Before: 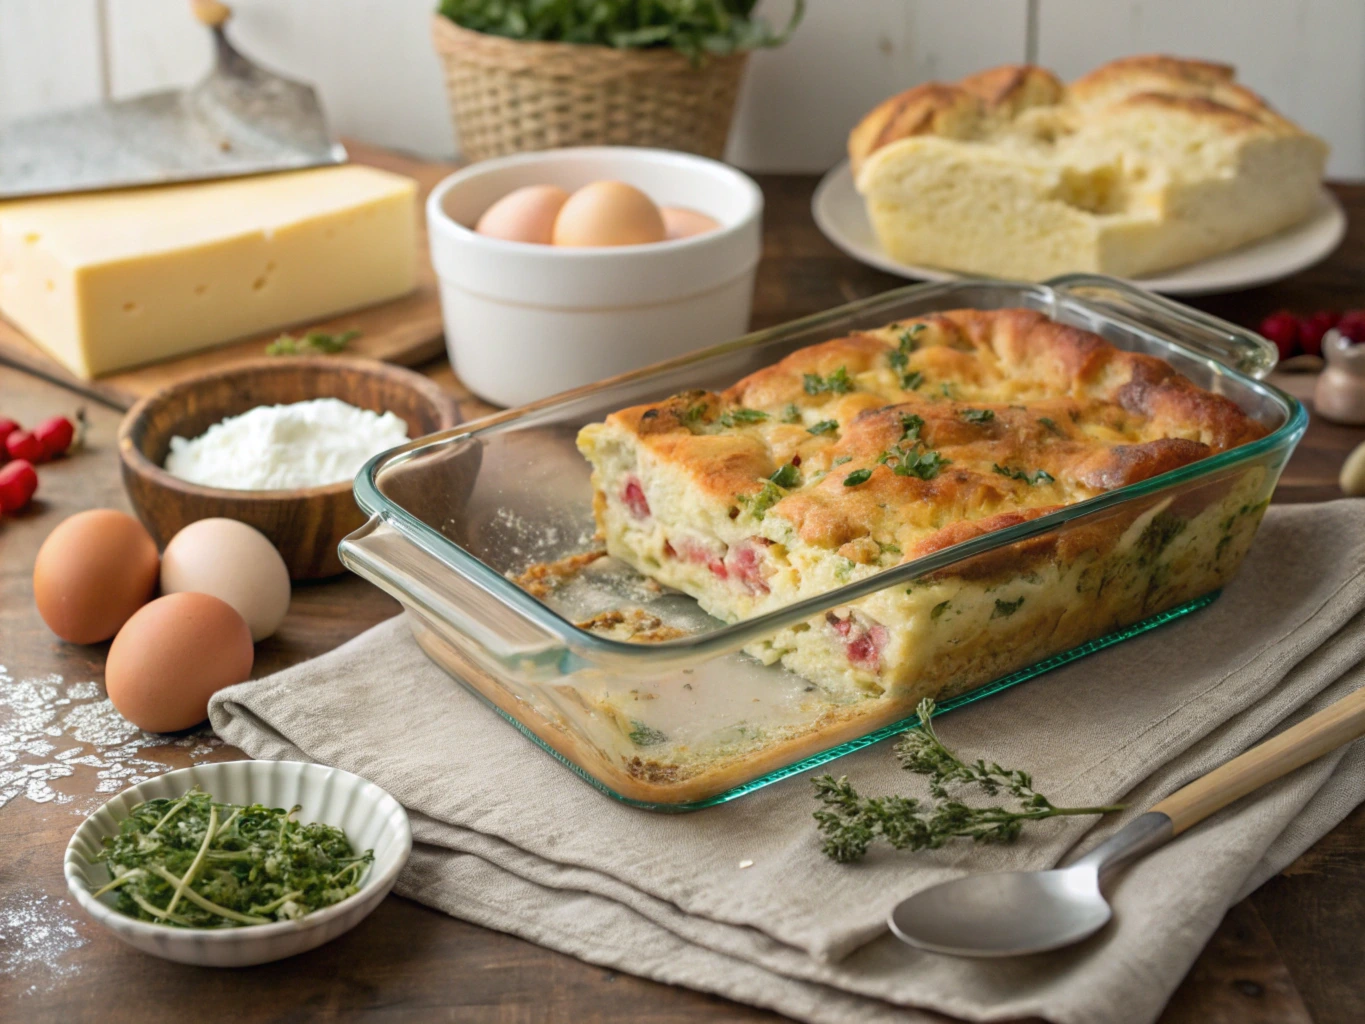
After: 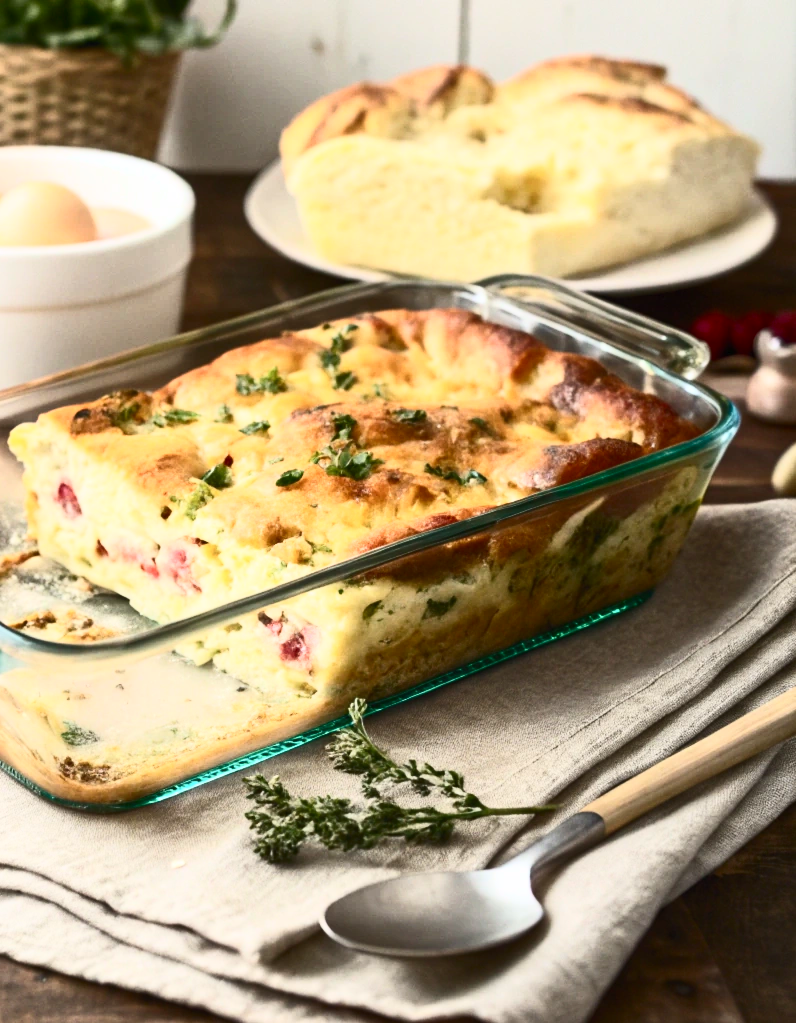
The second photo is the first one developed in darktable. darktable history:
contrast brightness saturation: contrast 0.64, brightness 0.335, saturation 0.136
crop: left 41.672%
